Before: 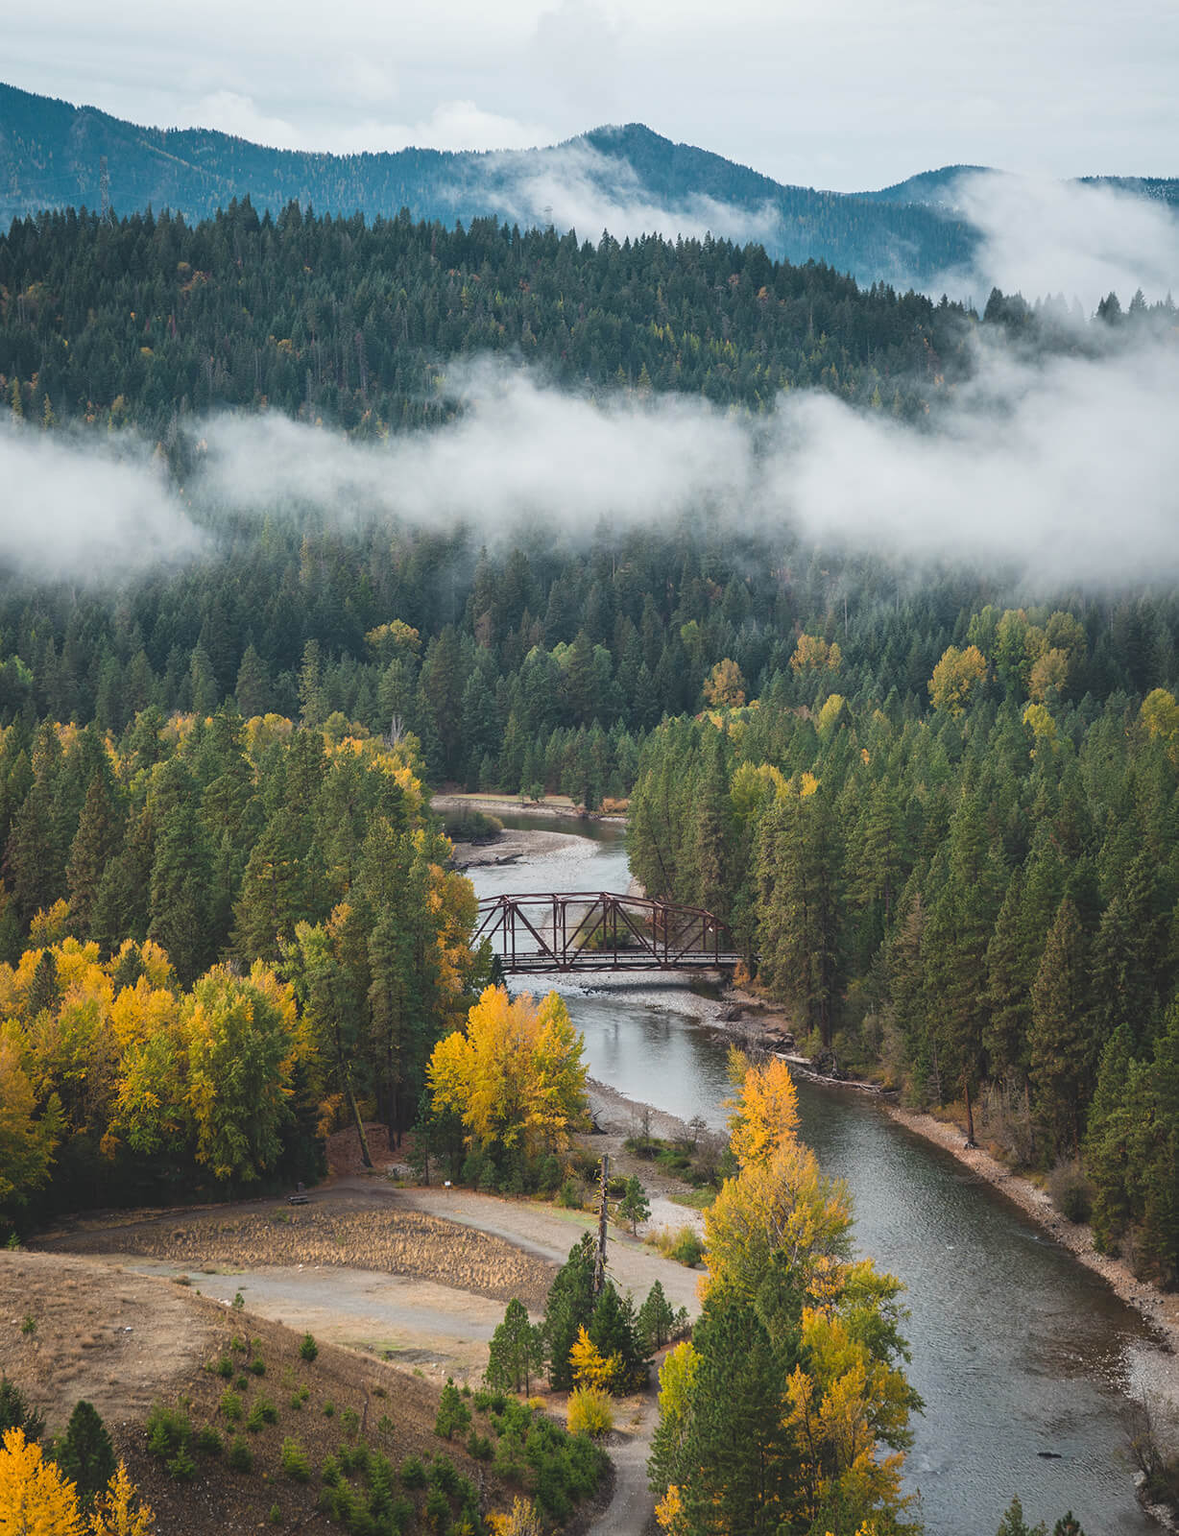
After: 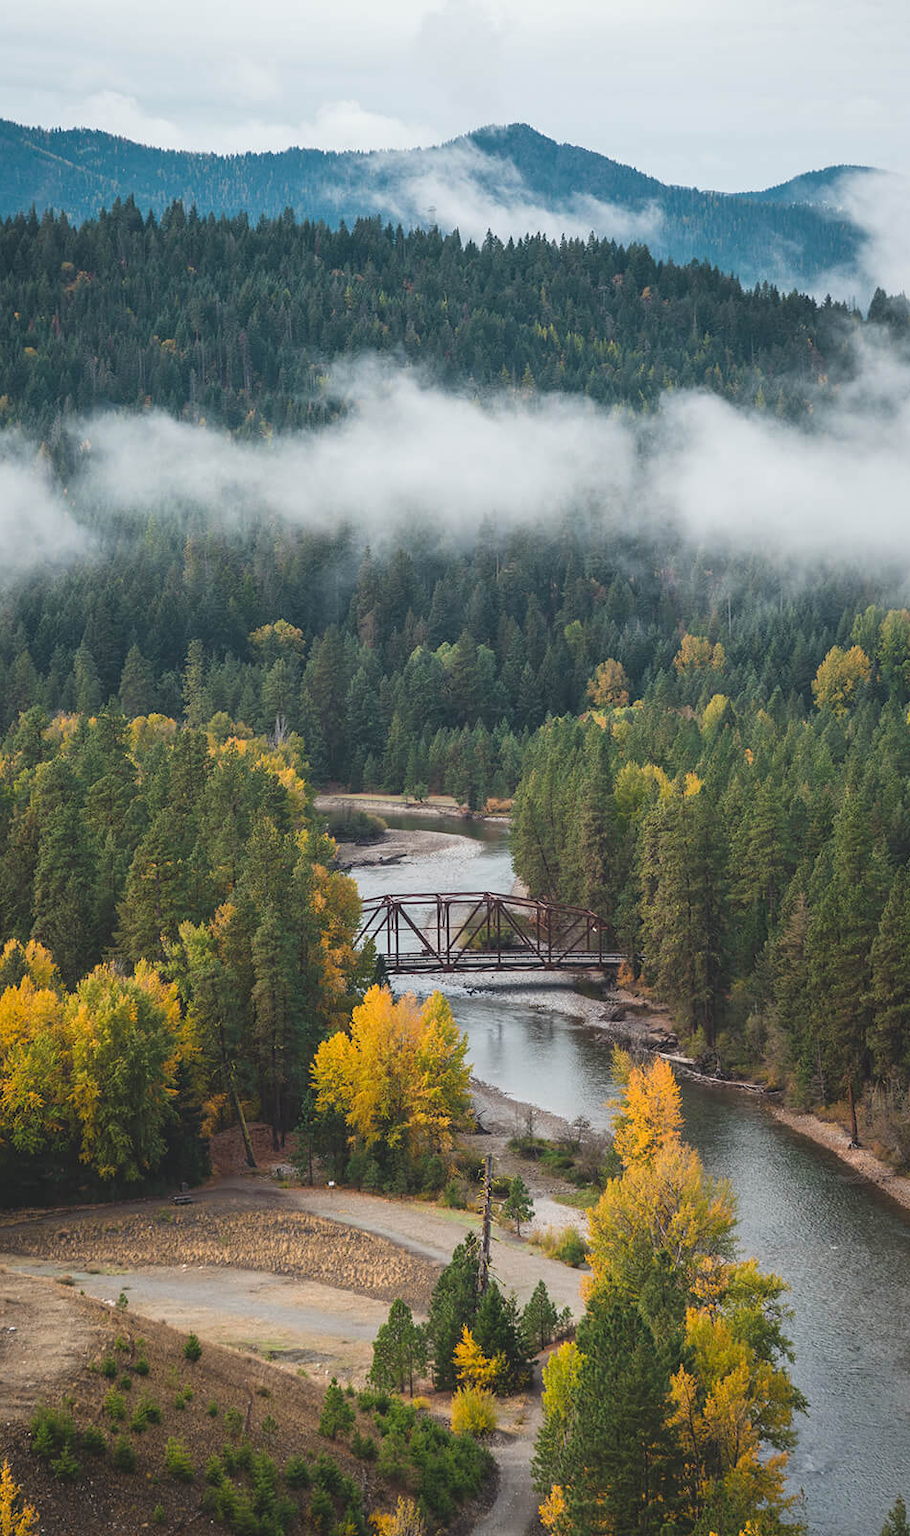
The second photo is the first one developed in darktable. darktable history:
crop: left 9.879%, right 12.894%
